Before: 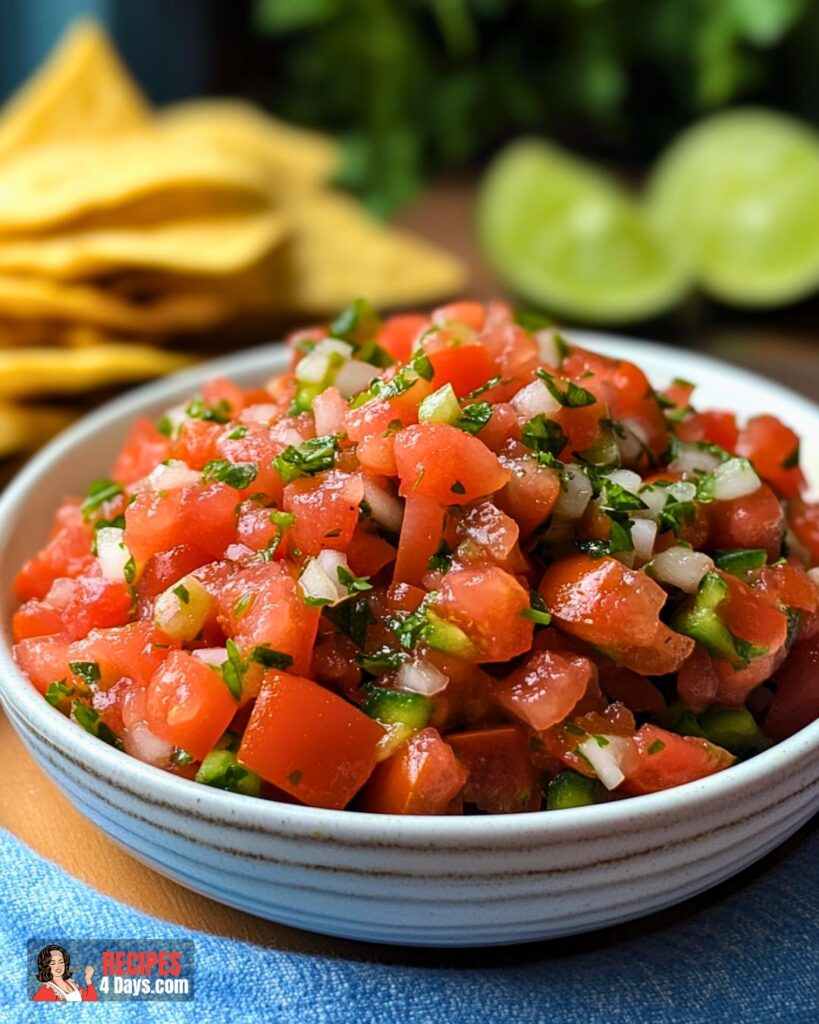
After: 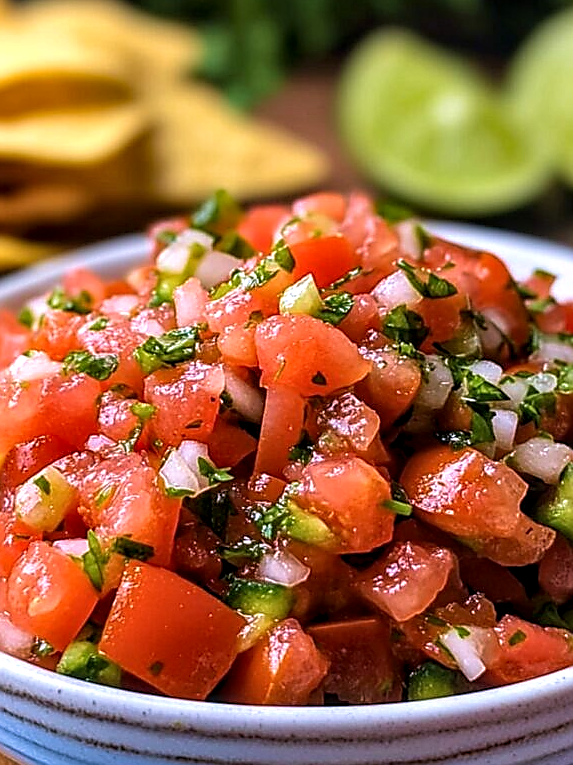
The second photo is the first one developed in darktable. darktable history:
white balance: red 1.042, blue 1.17
velvia: on, module defaults
crop and rotate: left 17.046%, top 10.659%, right 12.989%, bottom 14.553%
local contrast: highlights 61%, detail 143%, midtone range 0.428
sharpen: radius 1.4, amount 1.25, threshold 0.7
